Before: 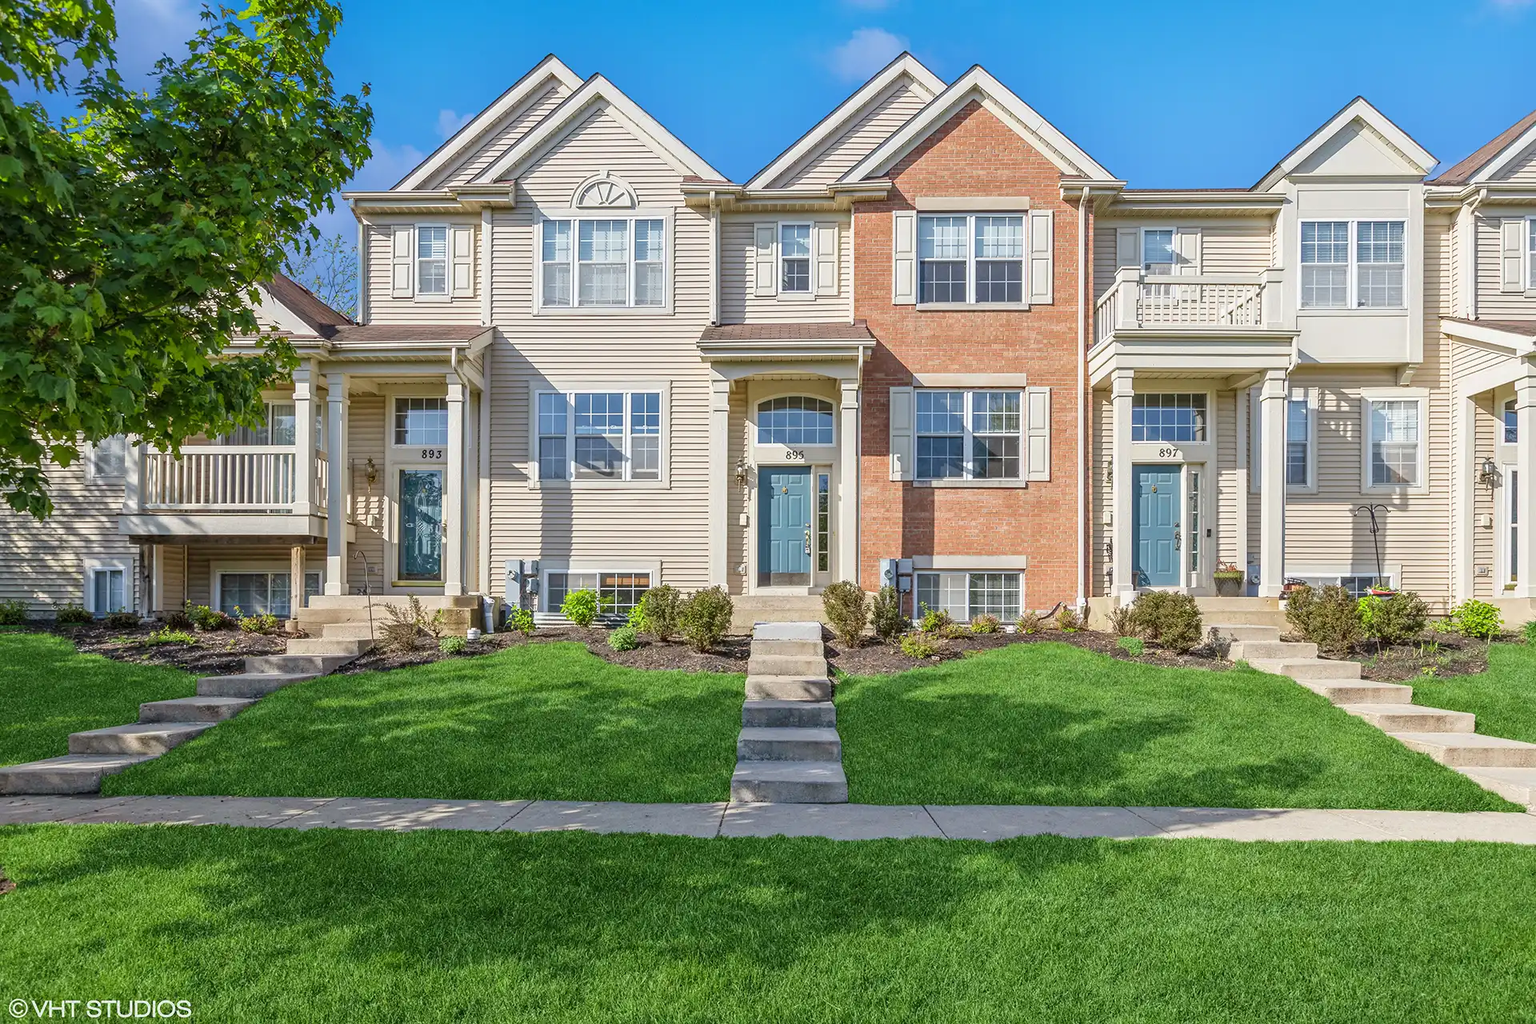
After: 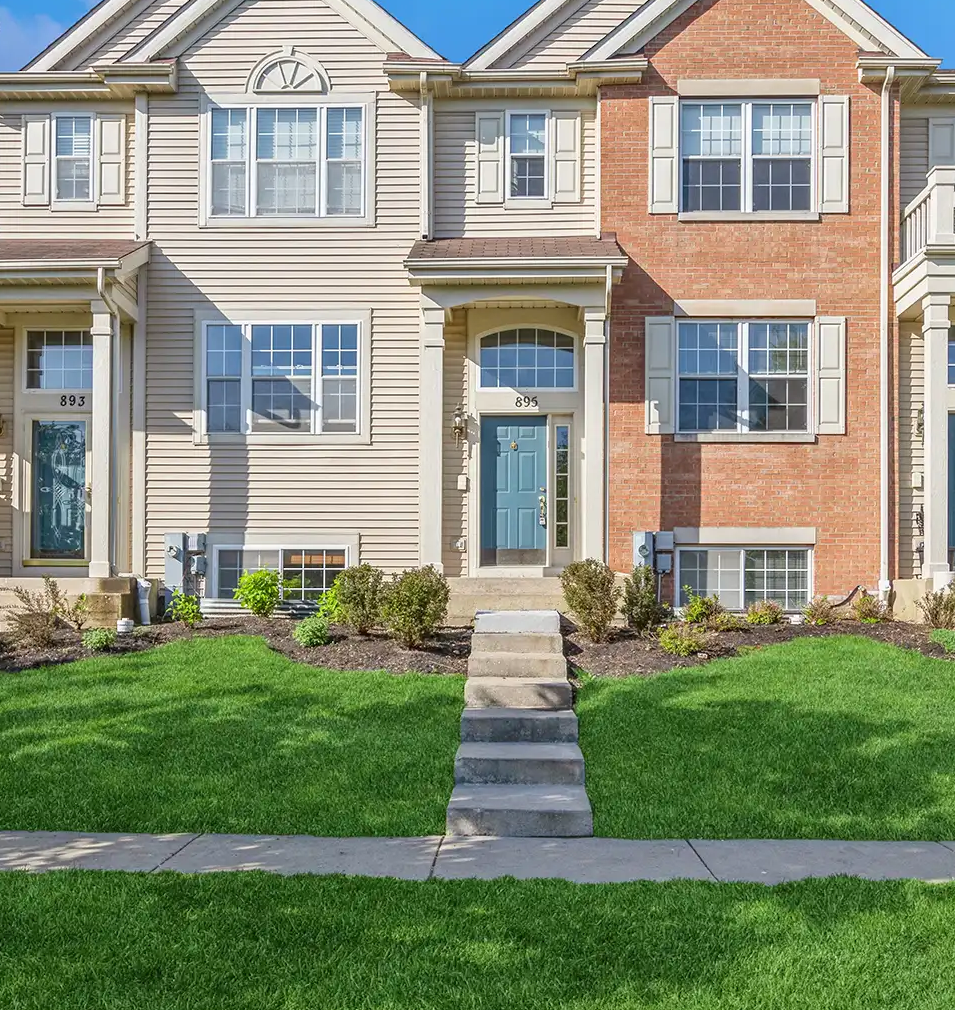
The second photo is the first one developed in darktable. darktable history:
crop and rotate: angle 0.019°, left 24.356%, top 13.046%, right 25.874%, bottom 7.971%
